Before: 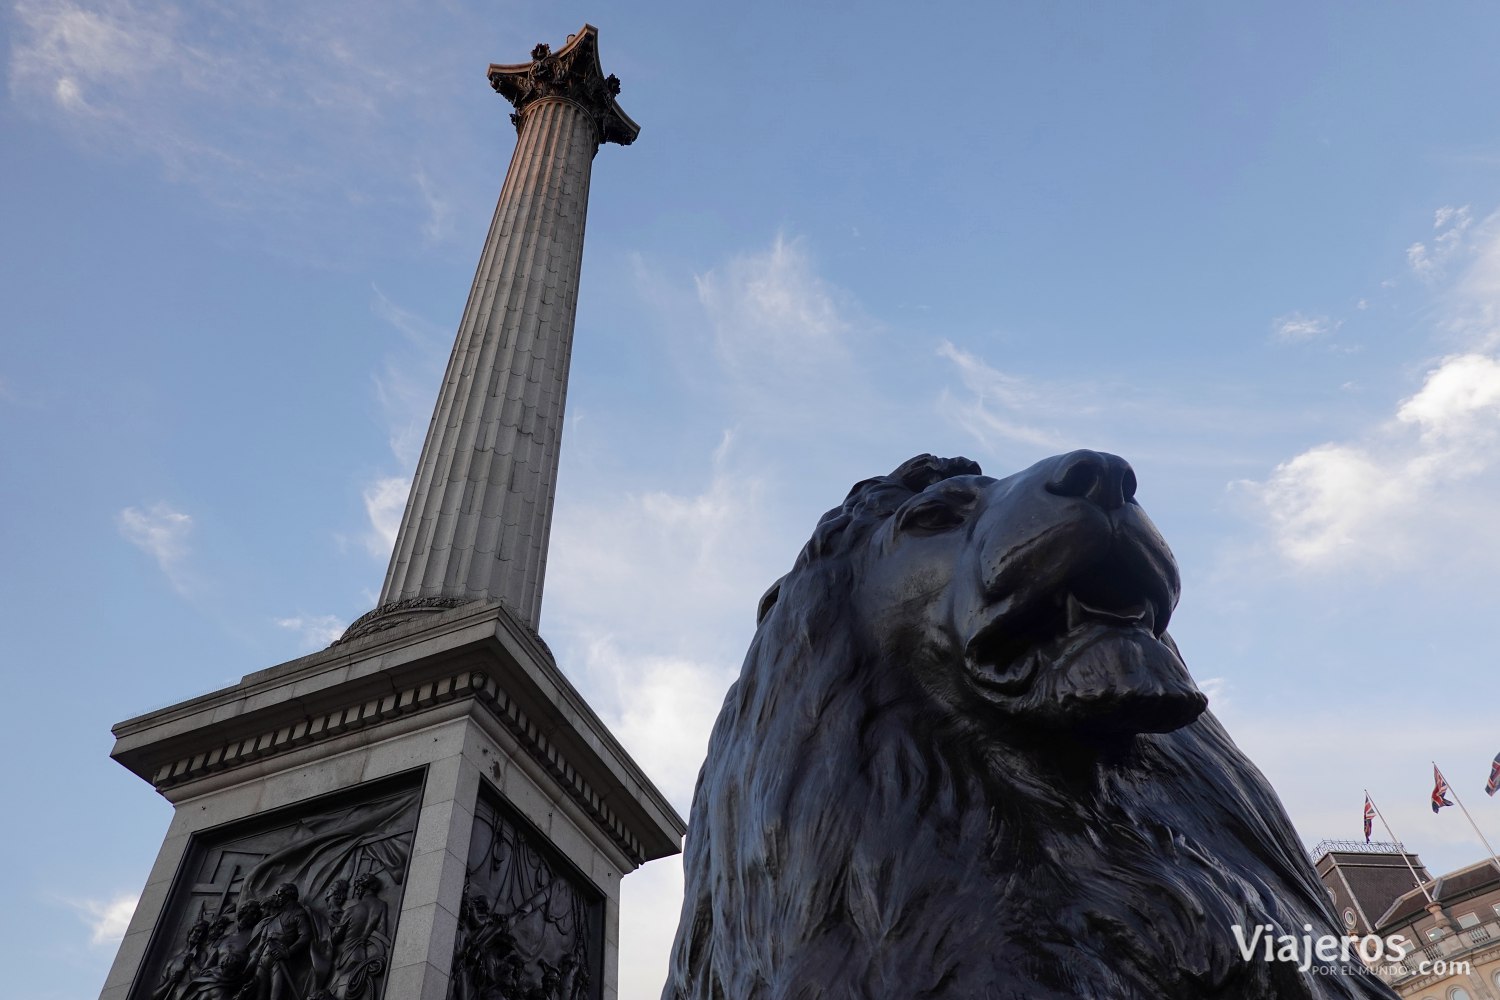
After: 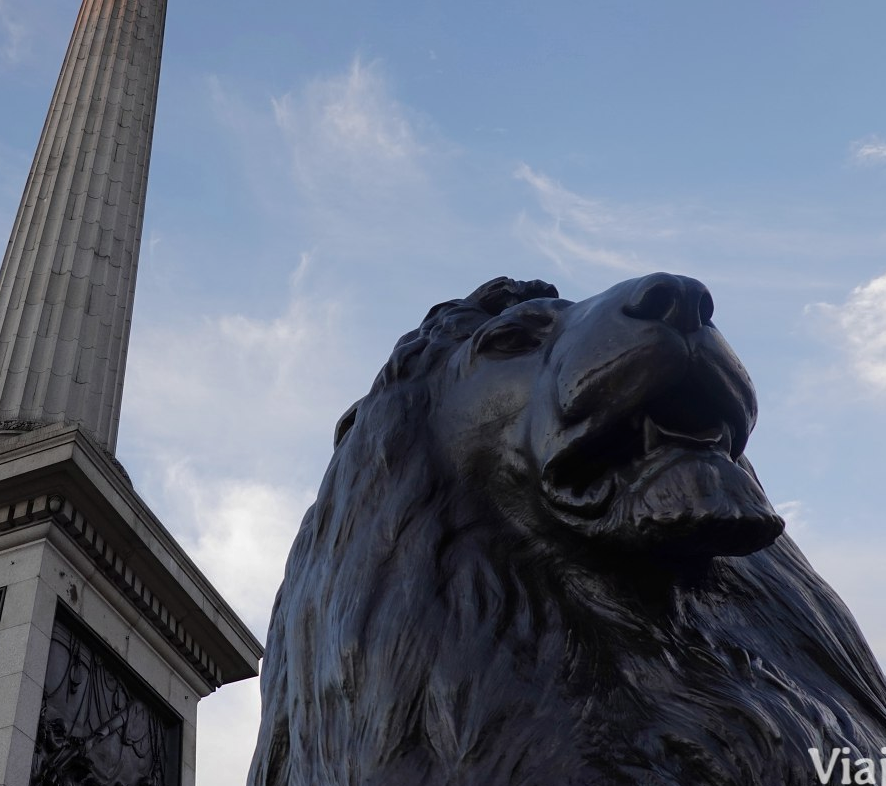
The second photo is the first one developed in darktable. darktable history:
base curve: curves: ch0 [(0, 0) (0.74, 0.67) (1, 1)]
crop and rotate: left 28.256%, top 17.734%, right 12.656%, bottom 3.573%
